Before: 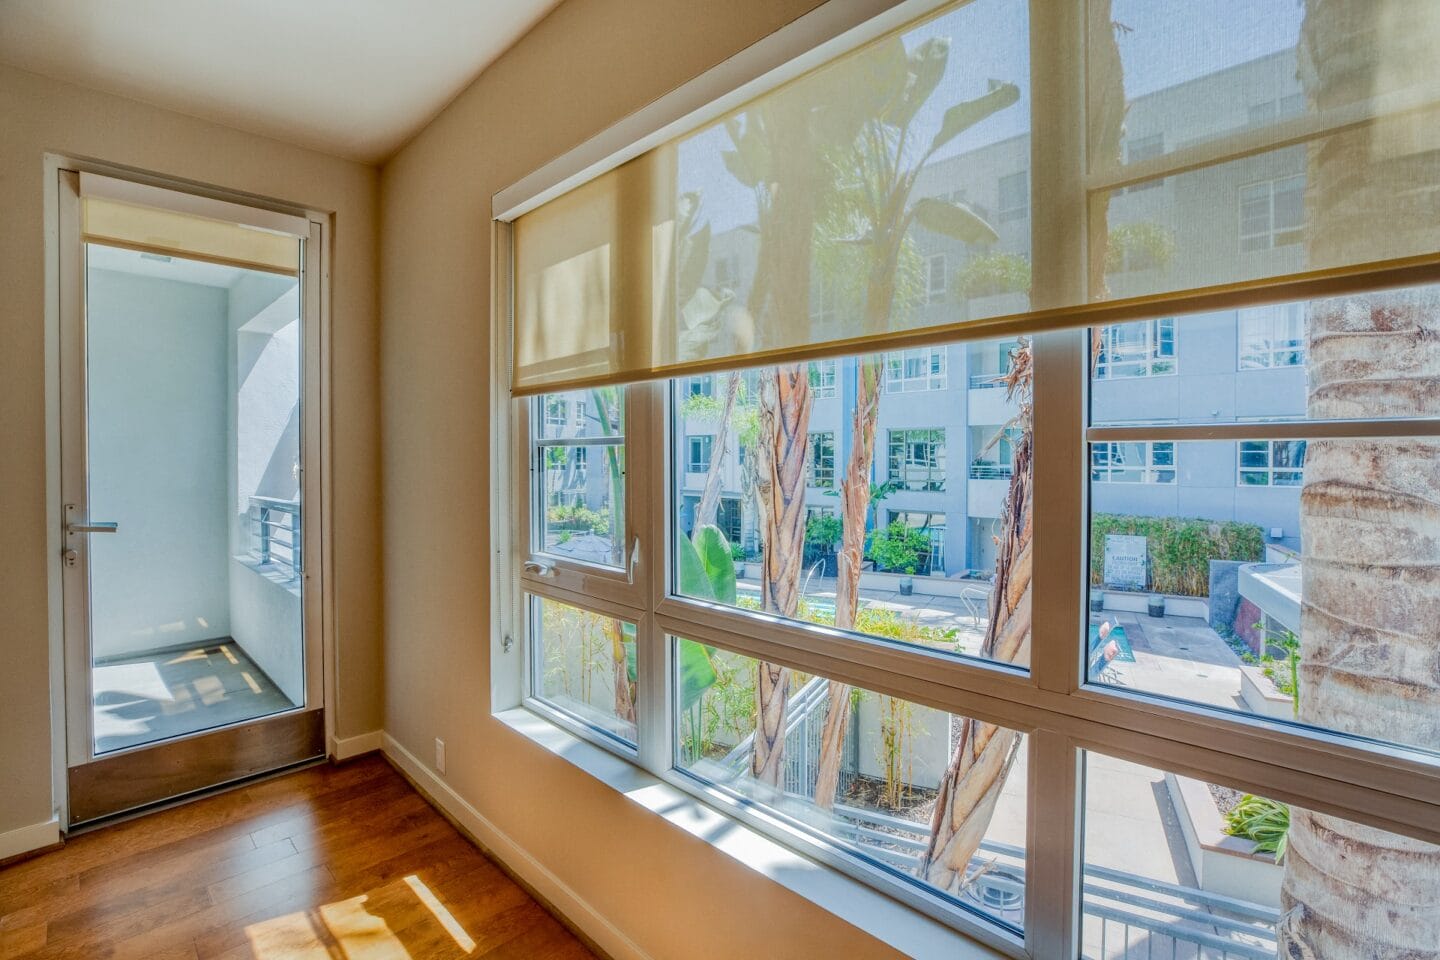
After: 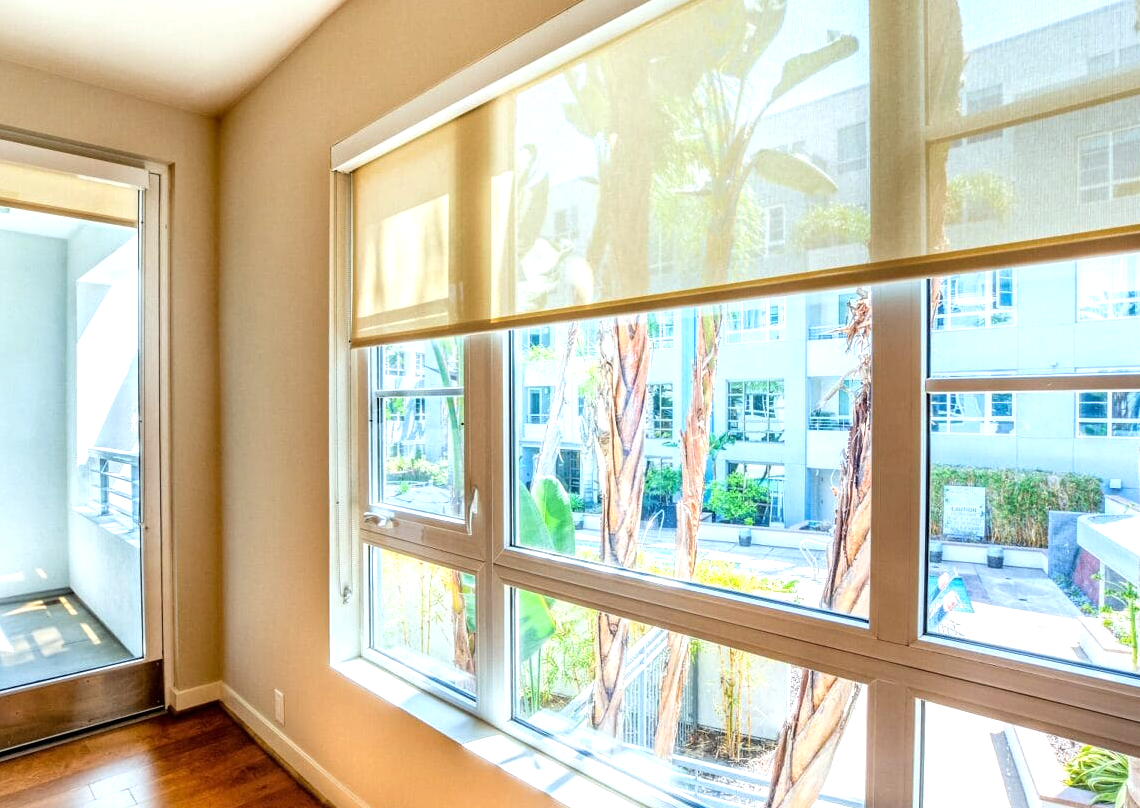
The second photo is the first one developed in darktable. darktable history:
crop: left 11.212%, top 5.135%, right 9.568%, bottom 10.608%
color correction: highlights b* 0.036
tone equalizer: -8 EV -1.07 EV, -7 EV -1.04 EV, -6 EV -0.833 EV, -5 EV -0.572 EV, -3 EV 0.562 EV, -2 EV 0.879 EV, -1 EV 1 EV, +0 EV 1.08 EV
